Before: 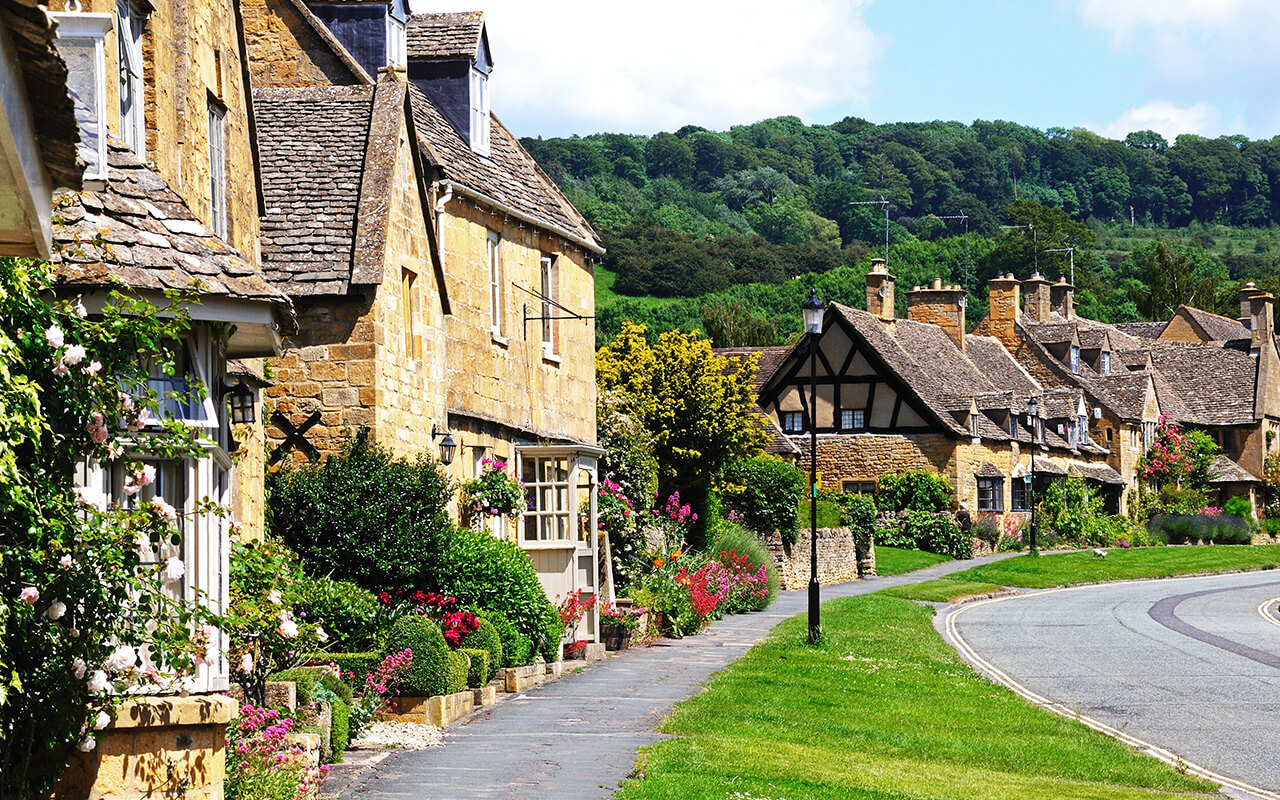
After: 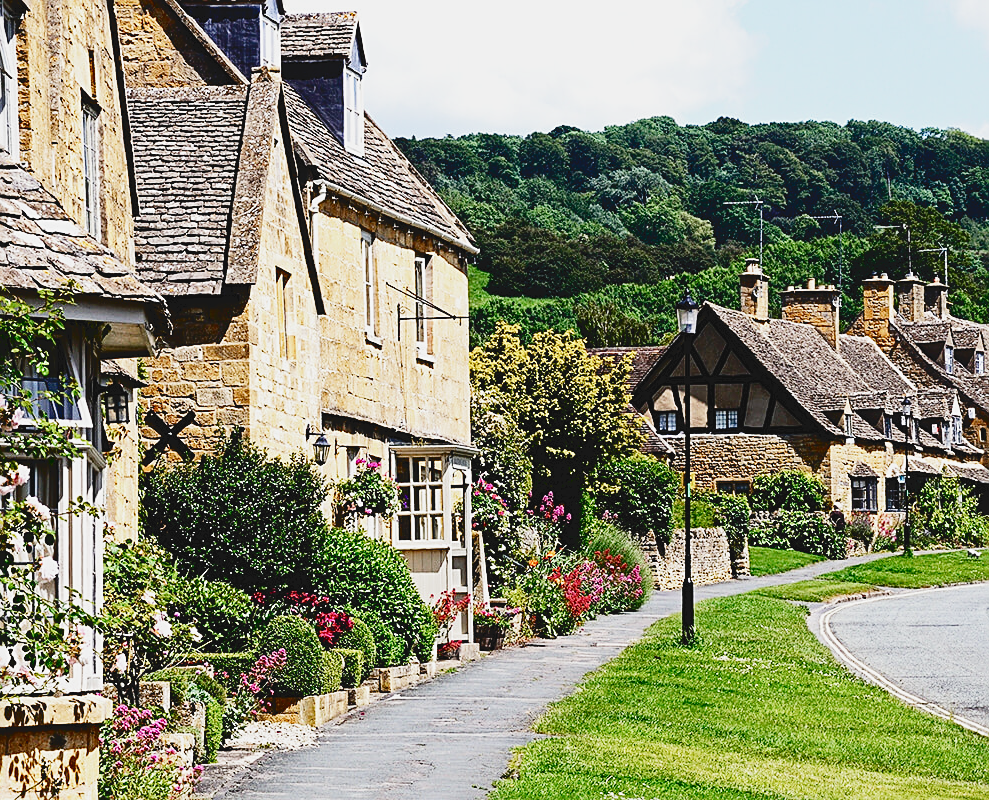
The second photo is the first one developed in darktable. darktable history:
sharpen: on, module defaults
tone curve: curves: ch0 [(0, 0) (0.003, 0.082) (0.011, 0.082) (0.025, 0.088) (0.044, 0.088) (0.069, 0.093) (0.1, 0.101) (0.136, 0.109) (0.177, 0.129) (0.224, 0.155) (0.277, 0.214) (0.335, 0.289) (0.399, 0.378) (0.468, 0.476) (0.543, 0.589) (0.623, 0.713) (0.709, 0.826) (0.801, 0.908) (0.898, 0.98) (1, 1)], color space Lab, independent channels, preserve colors none
crop: left 9.855%, right 12.809%
filmic rgb: black relative exposure -7.65 EV, white relative exposure 4.56 EV, hardness 3.61, preserve chrominance no, color science v3 (2019), use custom middle-gray values true
